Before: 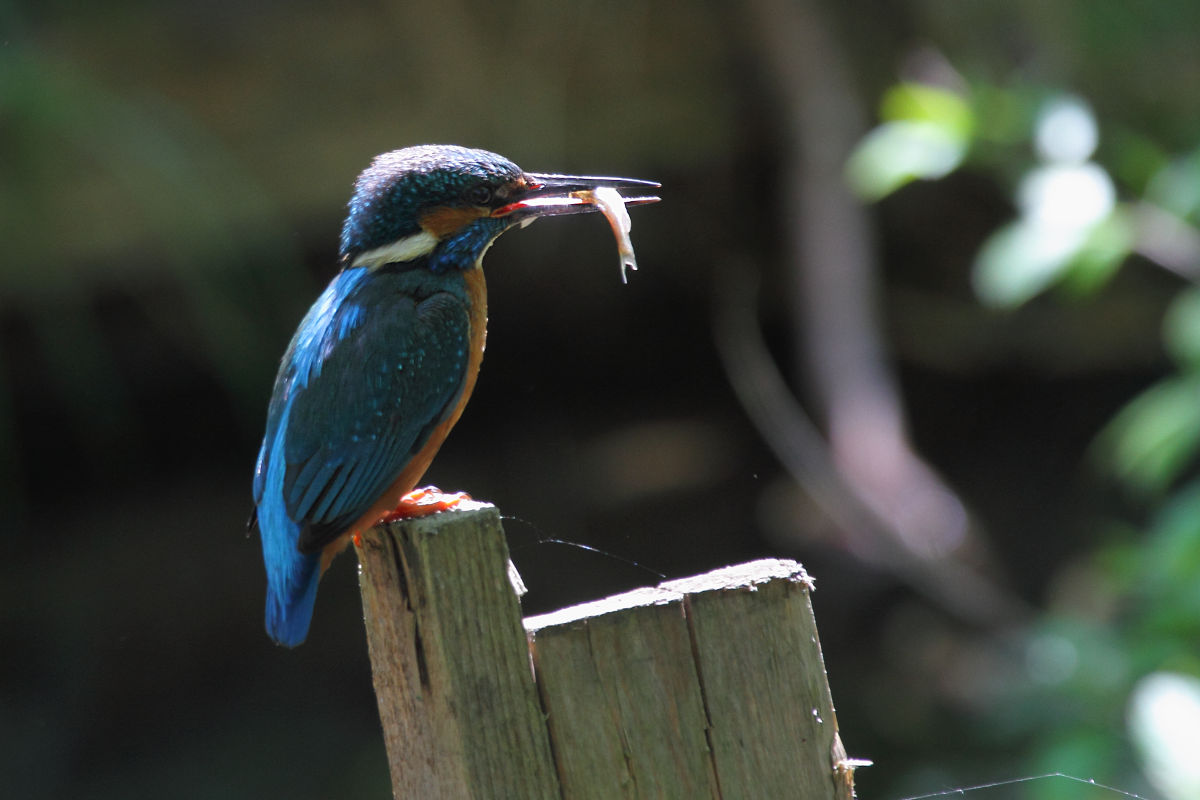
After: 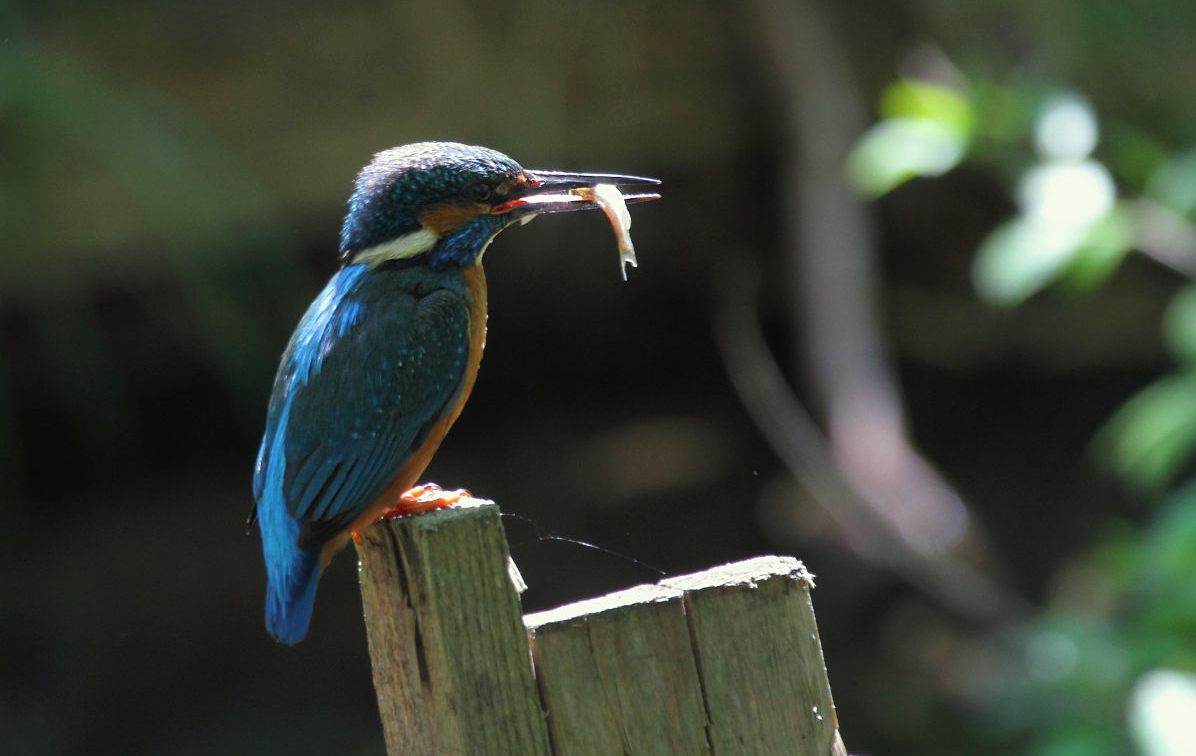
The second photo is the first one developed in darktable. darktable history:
color correction: highlights a* -4.28, highlights b* 6.53
crop: top 0.448%, right 0.264%, bottom 5.045%
